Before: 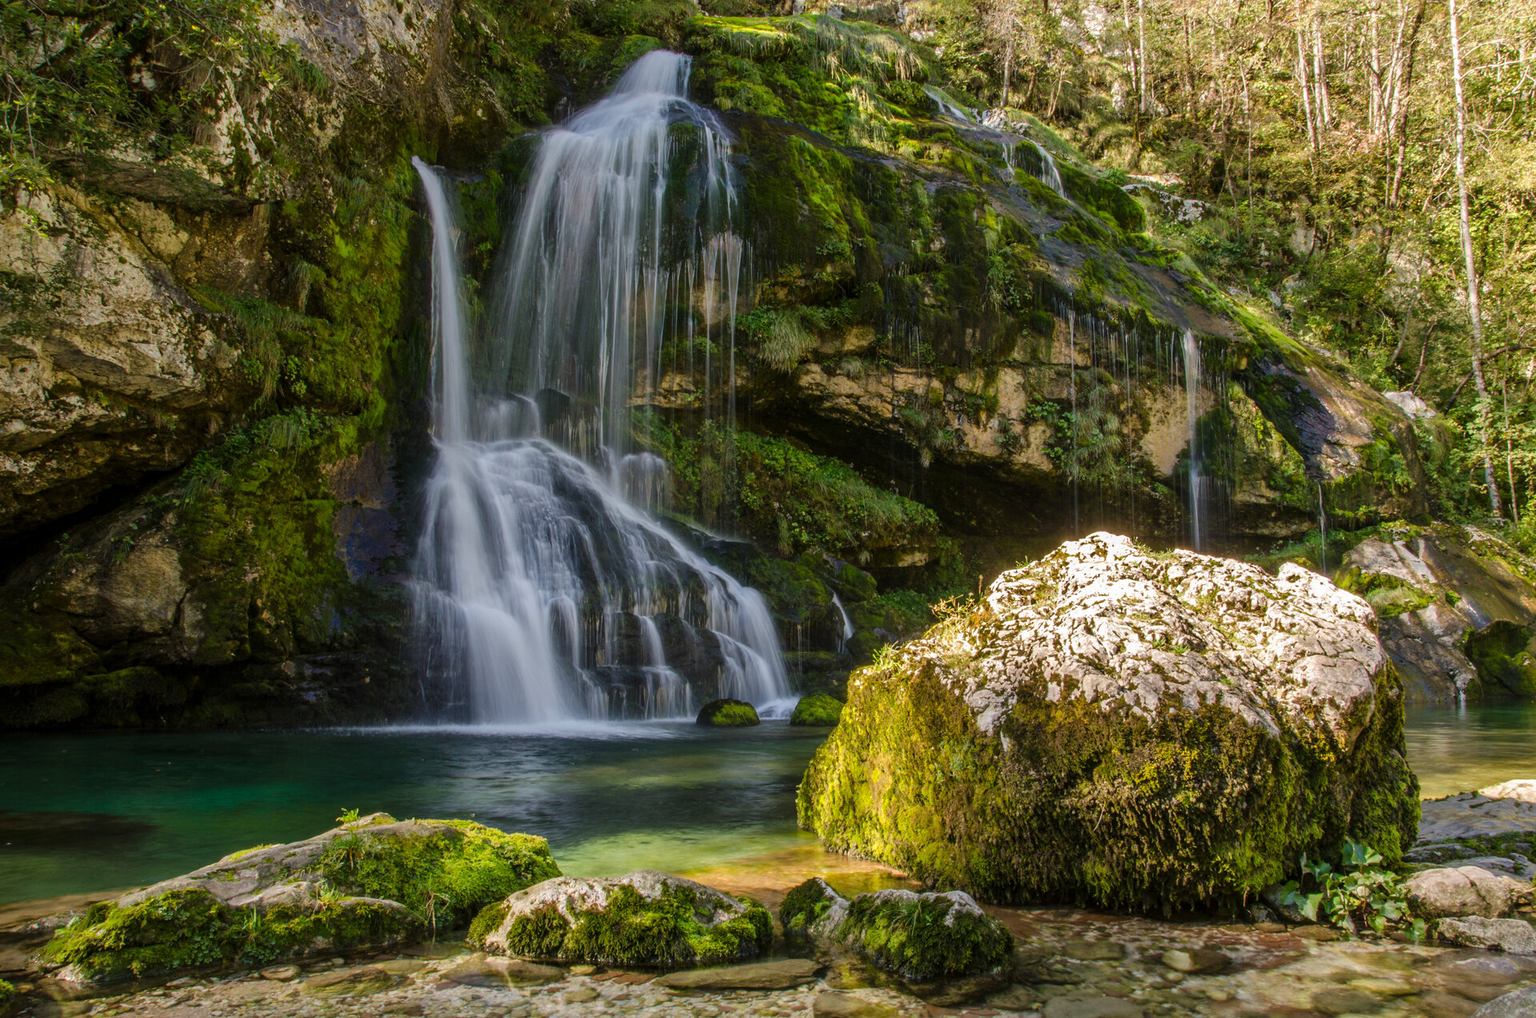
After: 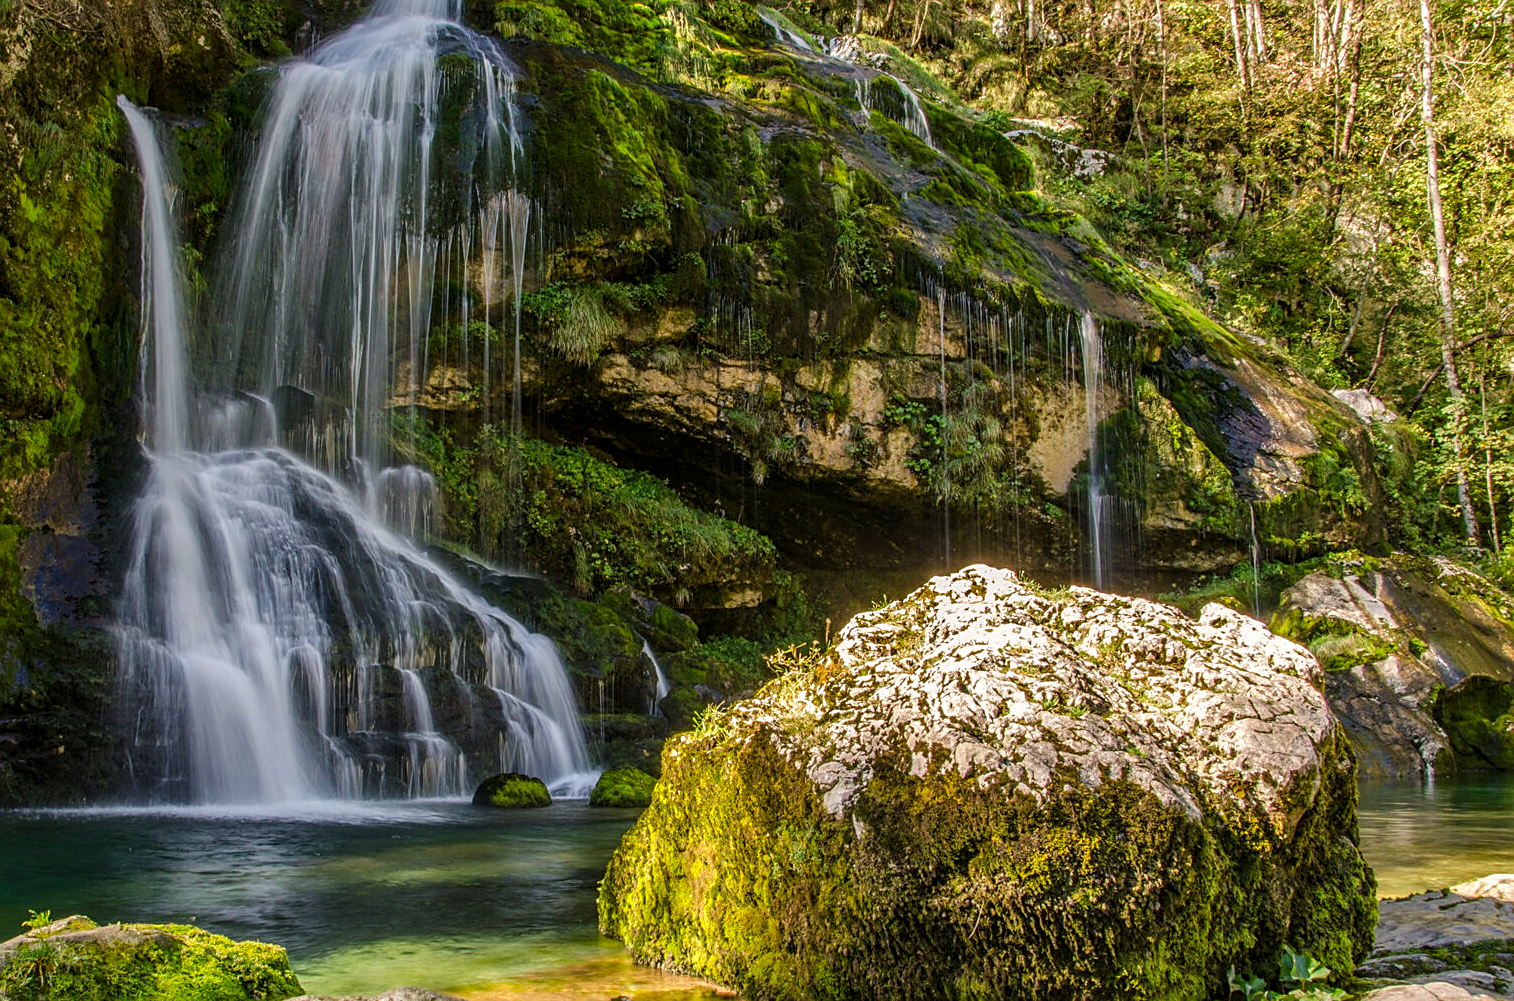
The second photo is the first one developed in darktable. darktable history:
sharpen: on, module defaults
local contrast: on, module defaults
crop and rotate: left 20.74%, top 7.912%, right 0.375%, bottom 13.378%
color correction: highlights a* 0.816, highlights b* 2.78, saturation 1.1
